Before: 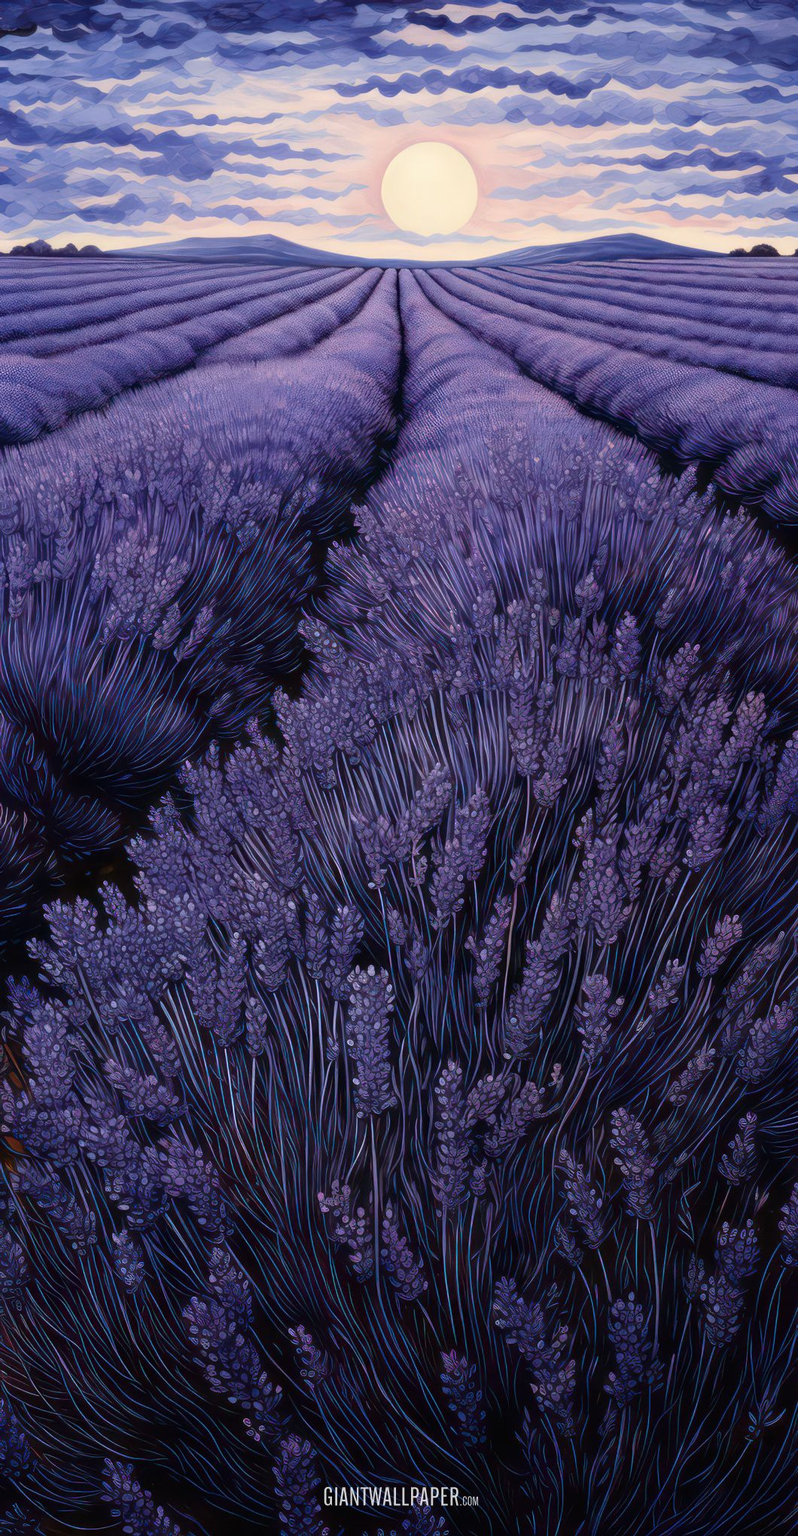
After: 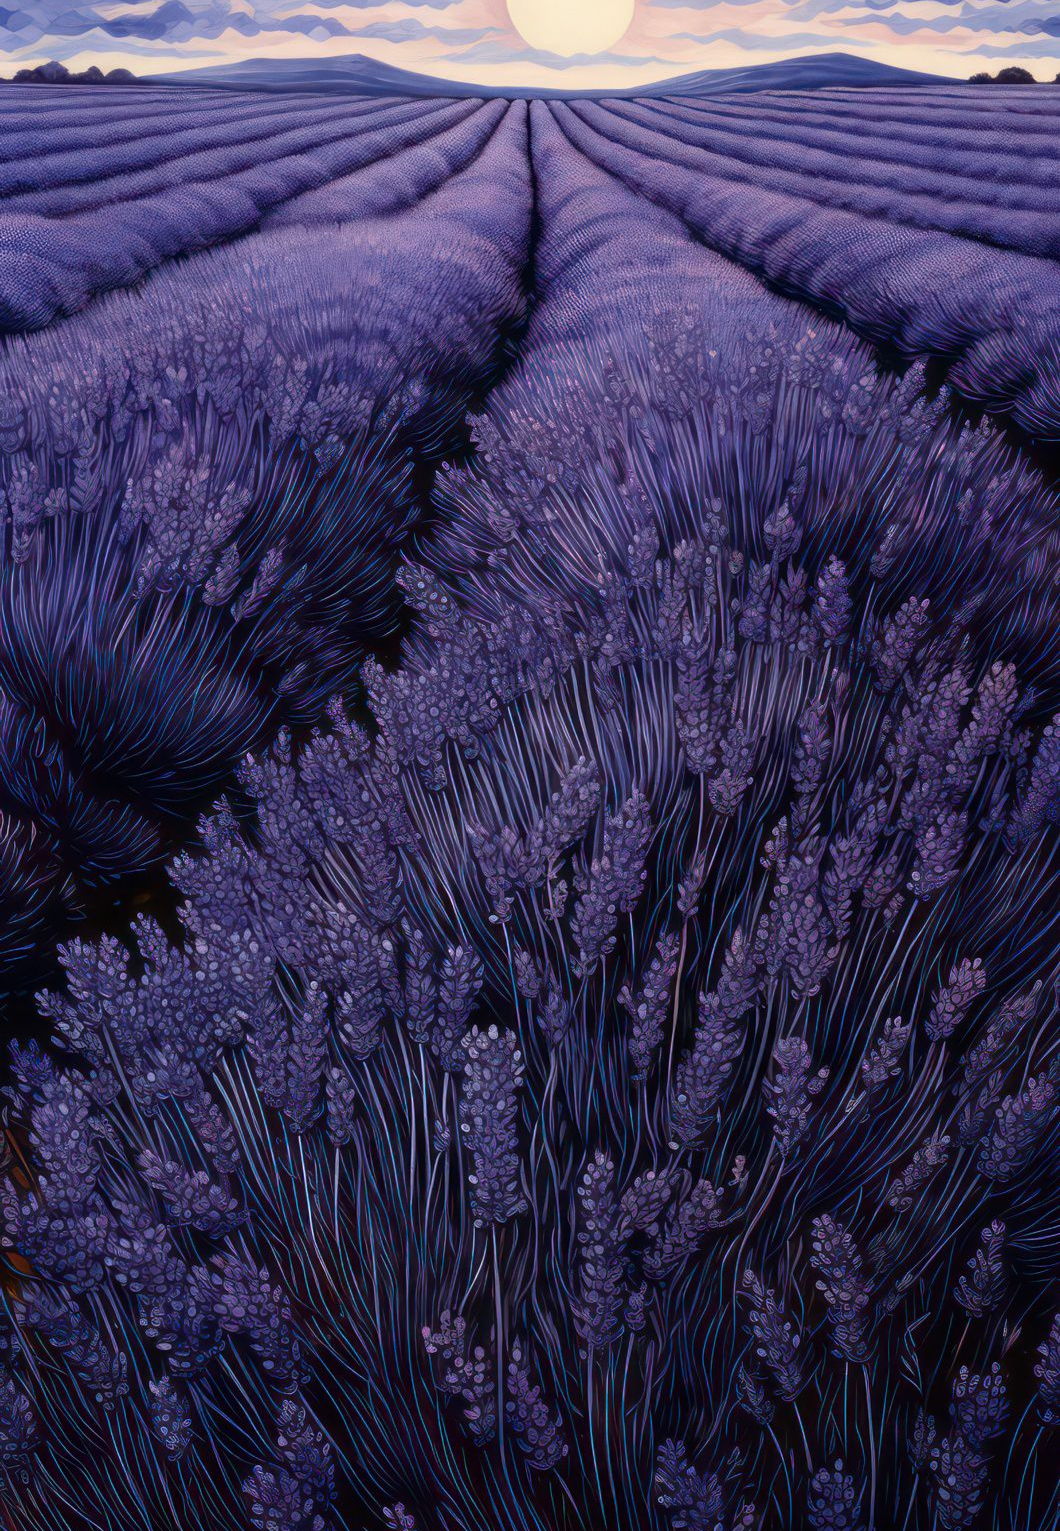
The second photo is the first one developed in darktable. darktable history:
contrast brightness saturation: contrast 0.026, brightness -0.043
crop and rotate: top 12.602%, bottom 12.348%
